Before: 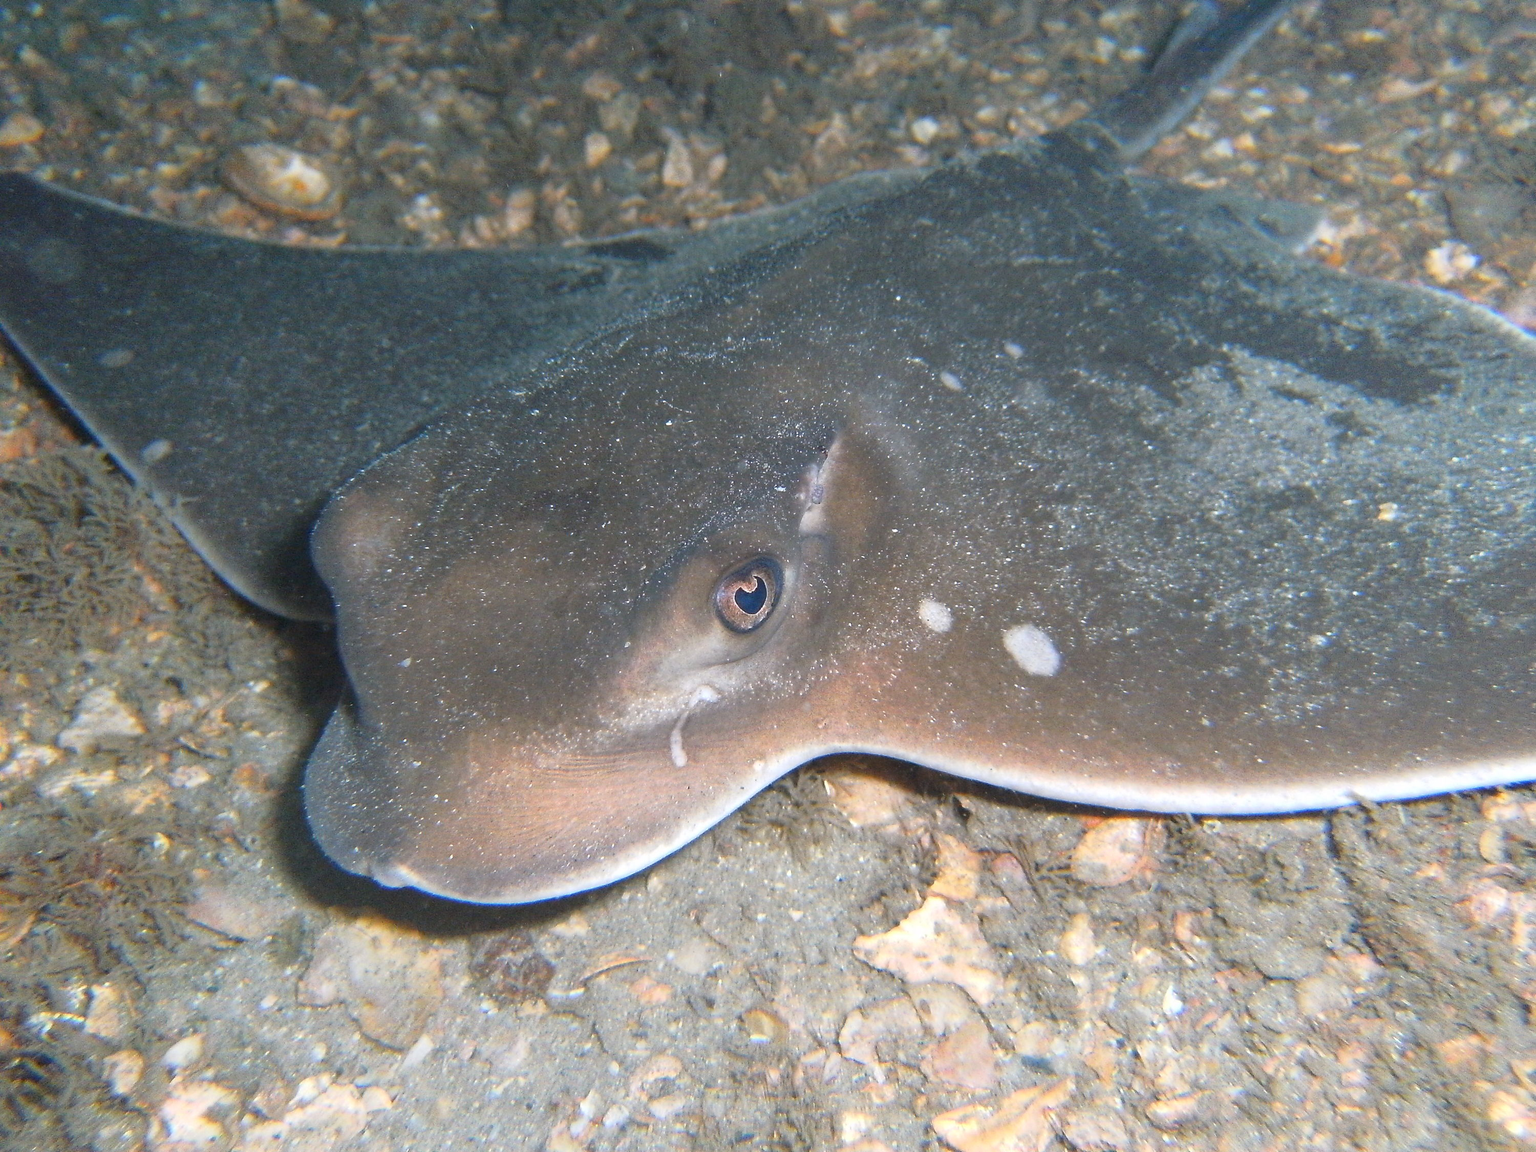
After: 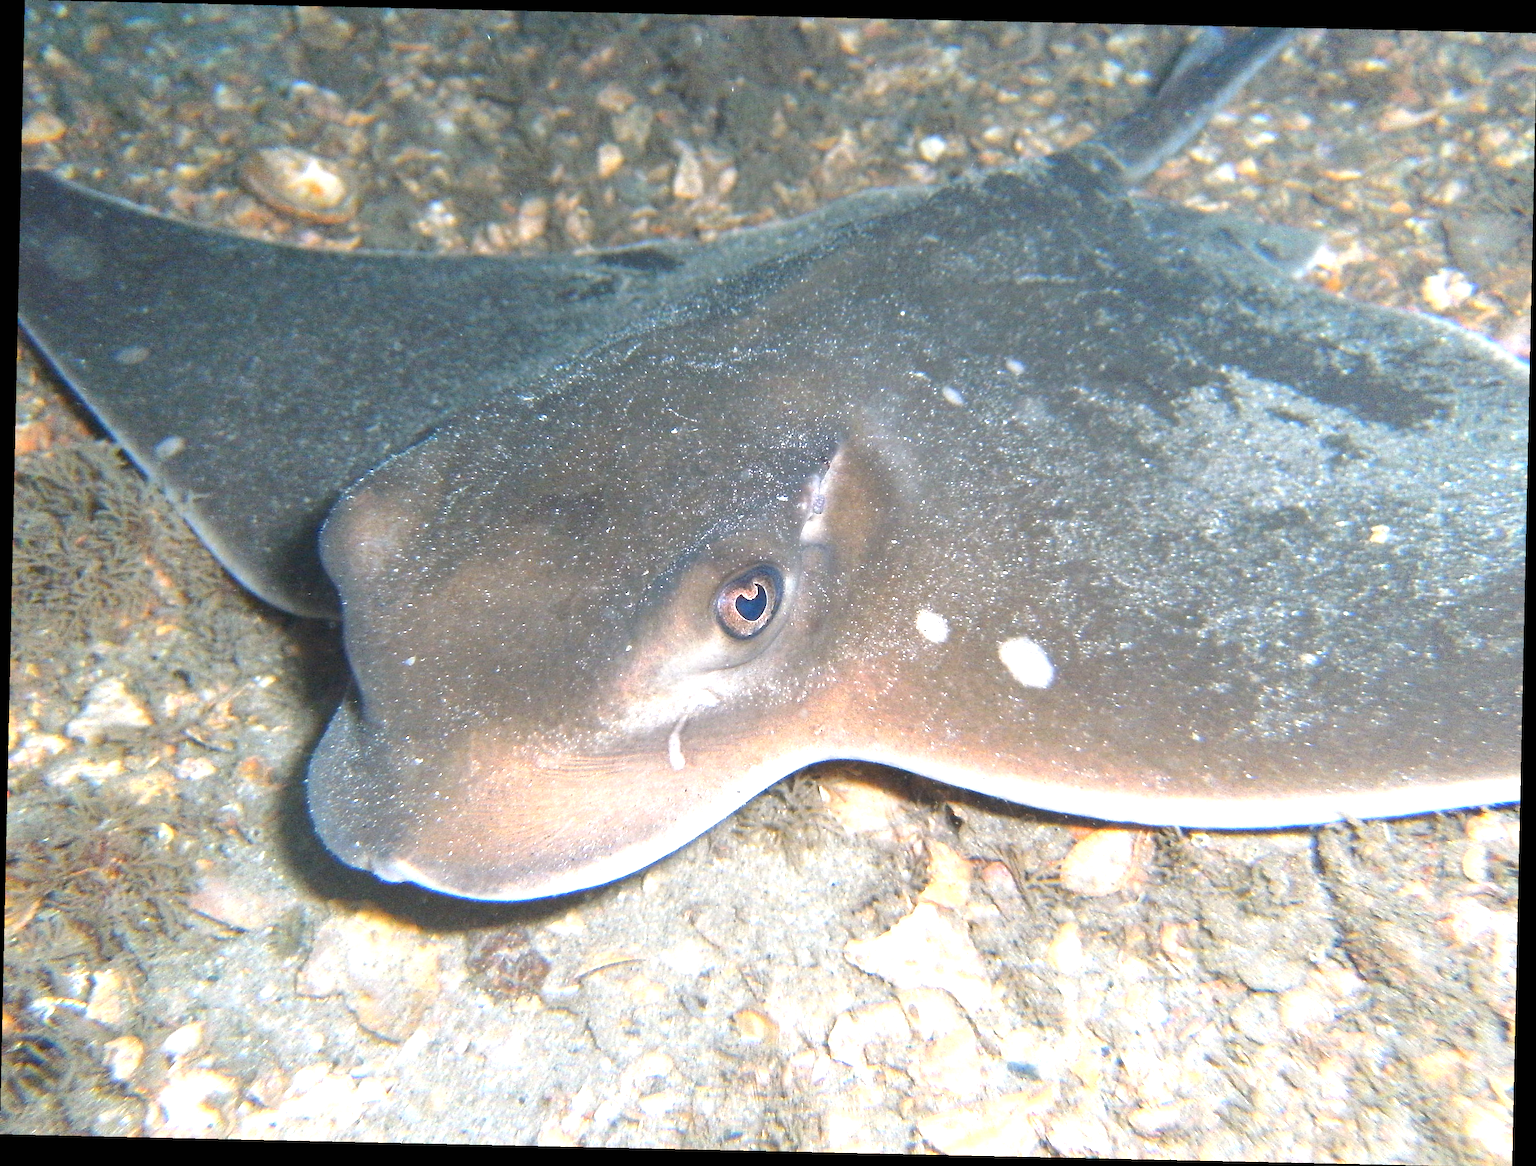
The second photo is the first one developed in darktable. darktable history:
exposure: black level correction 0, exposure 0.89 EV, compensate highlight preservation false
crop and rotate: angle -1.26°
